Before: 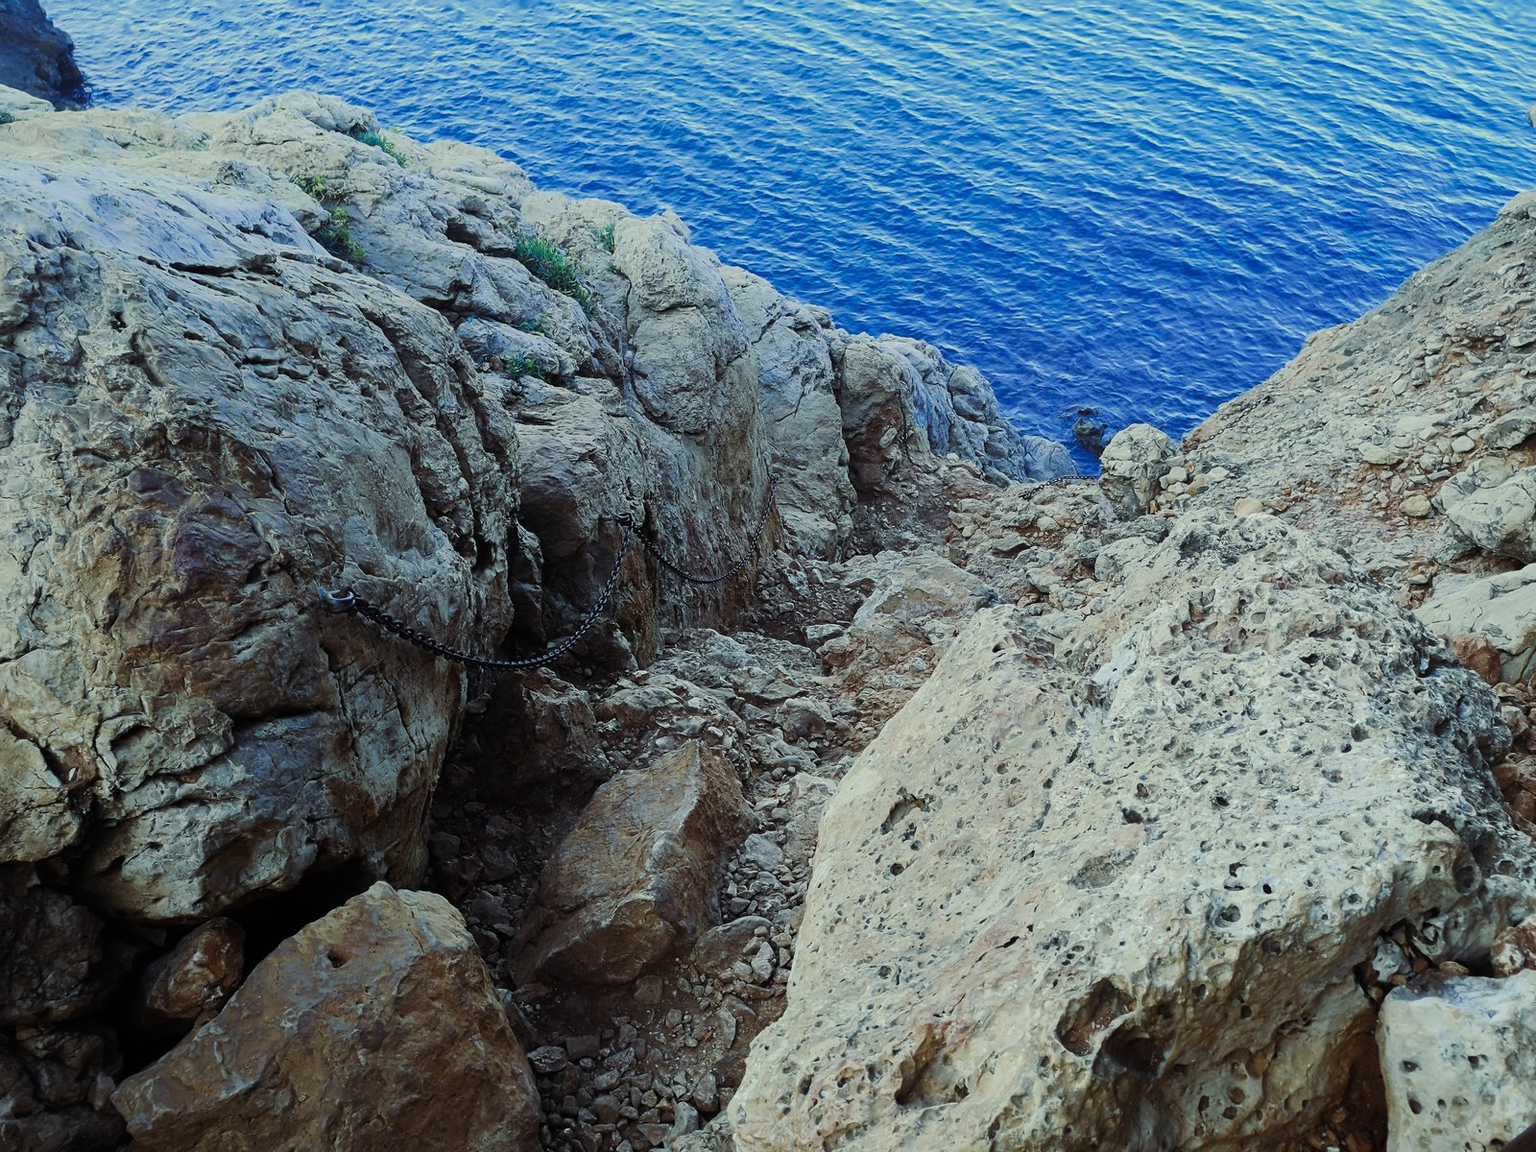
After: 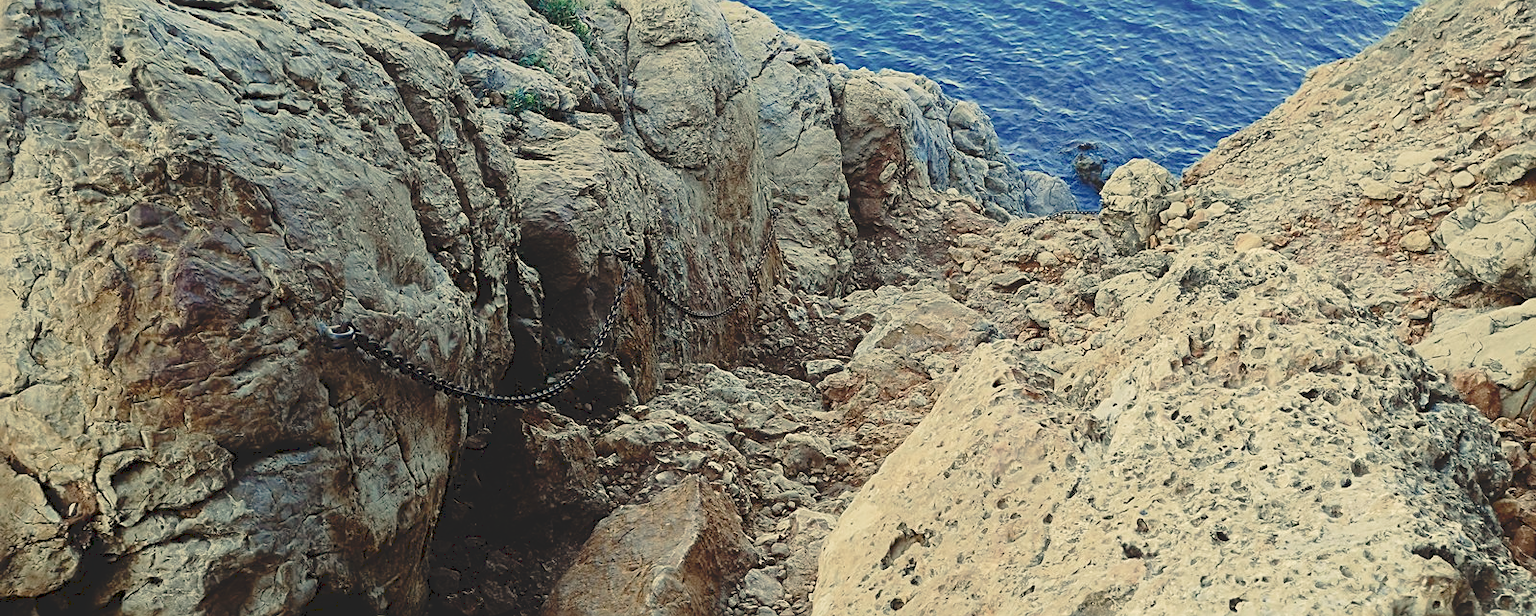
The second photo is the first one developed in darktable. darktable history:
white balance: red 1.138, green 0.996, blue 0.812
sharpen: radius 2.529, amount 0.323
crop and rotate: top 23.043%, bottom 23.437%
tone curve: curves: ch0 [(0, 0) (0.003, 0.132) (0.011, 0.13) (0.025, 0.134) (0.044, 0.138) (0.069, 0.154) (0.1, 0.17) (0.136, 0.198) (0.177, 0.25) (0.224, 0.308) (0.277, 0.371) (0.335, 0.432) (0.399, 0.491) (0.468, 0.55) (0.543, 0.612) (0.623, 0.679) (0.709, 0.766) (0.801, 0.842) (0.898, 0.912) (1, 1)], preserve colors none
